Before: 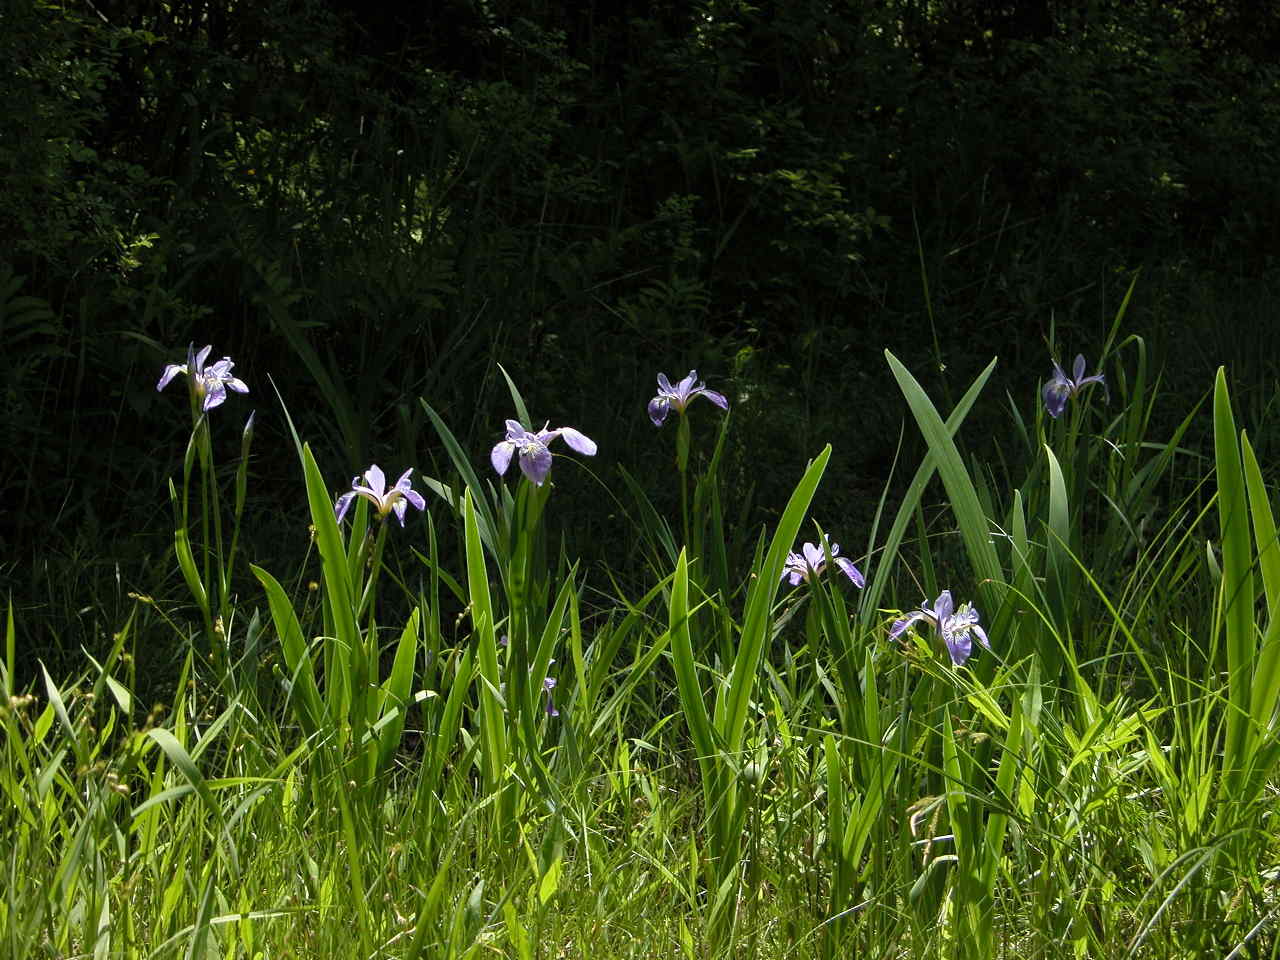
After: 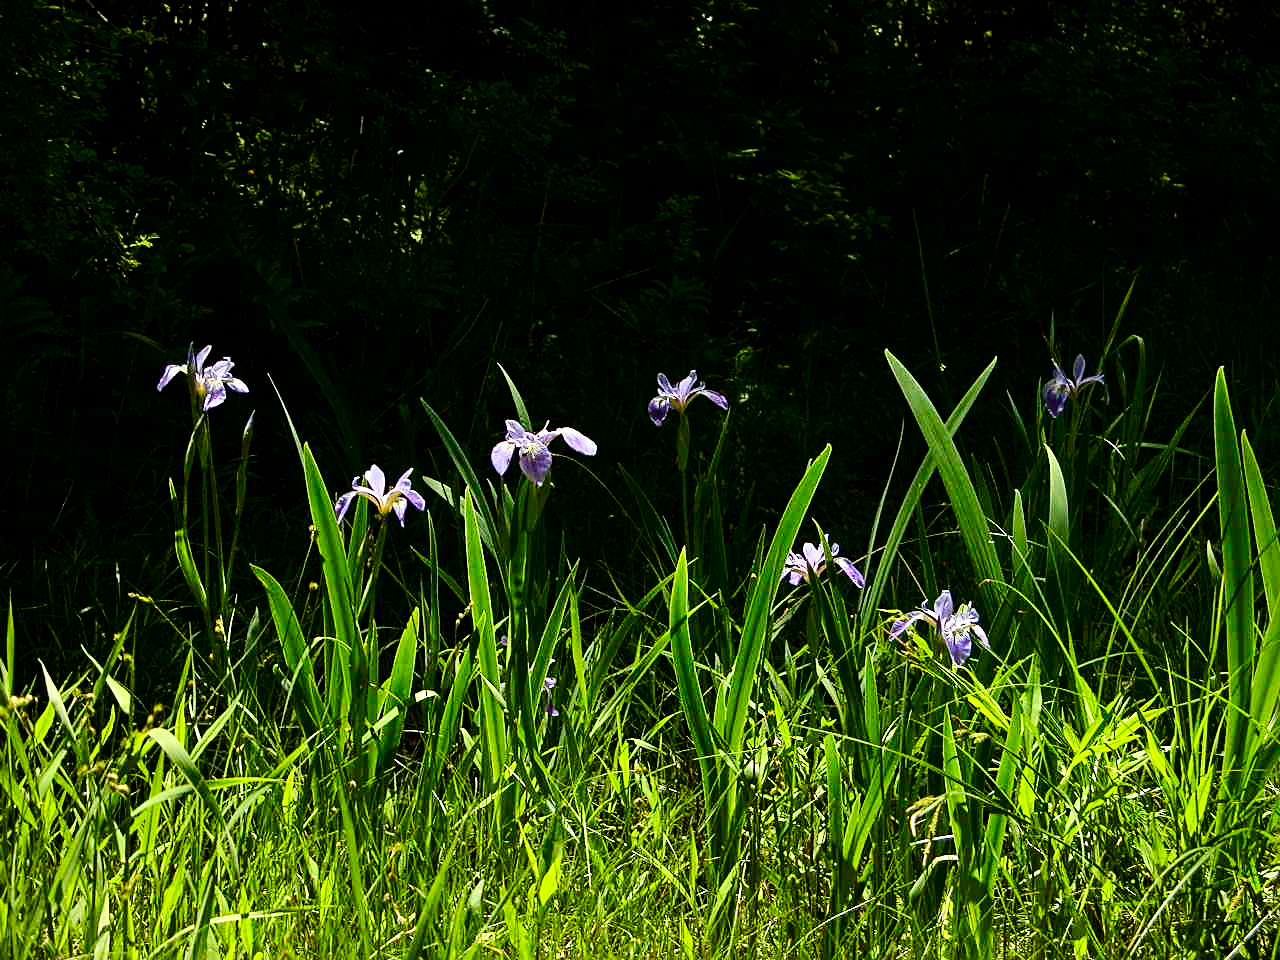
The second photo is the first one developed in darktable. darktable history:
sharpen: on, module defaults
contrast brightness saturation: contrast 0.22, brightness -0.19, saturation 0.24
rgb curve: curves: ch2 [(0, 0) (0.567, 0.512) (1, 1)], mode RGB, independent channels
shadows and highlights: radius 93.07, shadows -14.46, white point adjustment 0.23, highlights 31.48, compress 48.23%, highlights color adjustment 52.79%, soften with gaussian
tone curve: curves: ch0 [(0, 0) (0.26, 0.424) (0.417, 0.585) (1, 1)]
